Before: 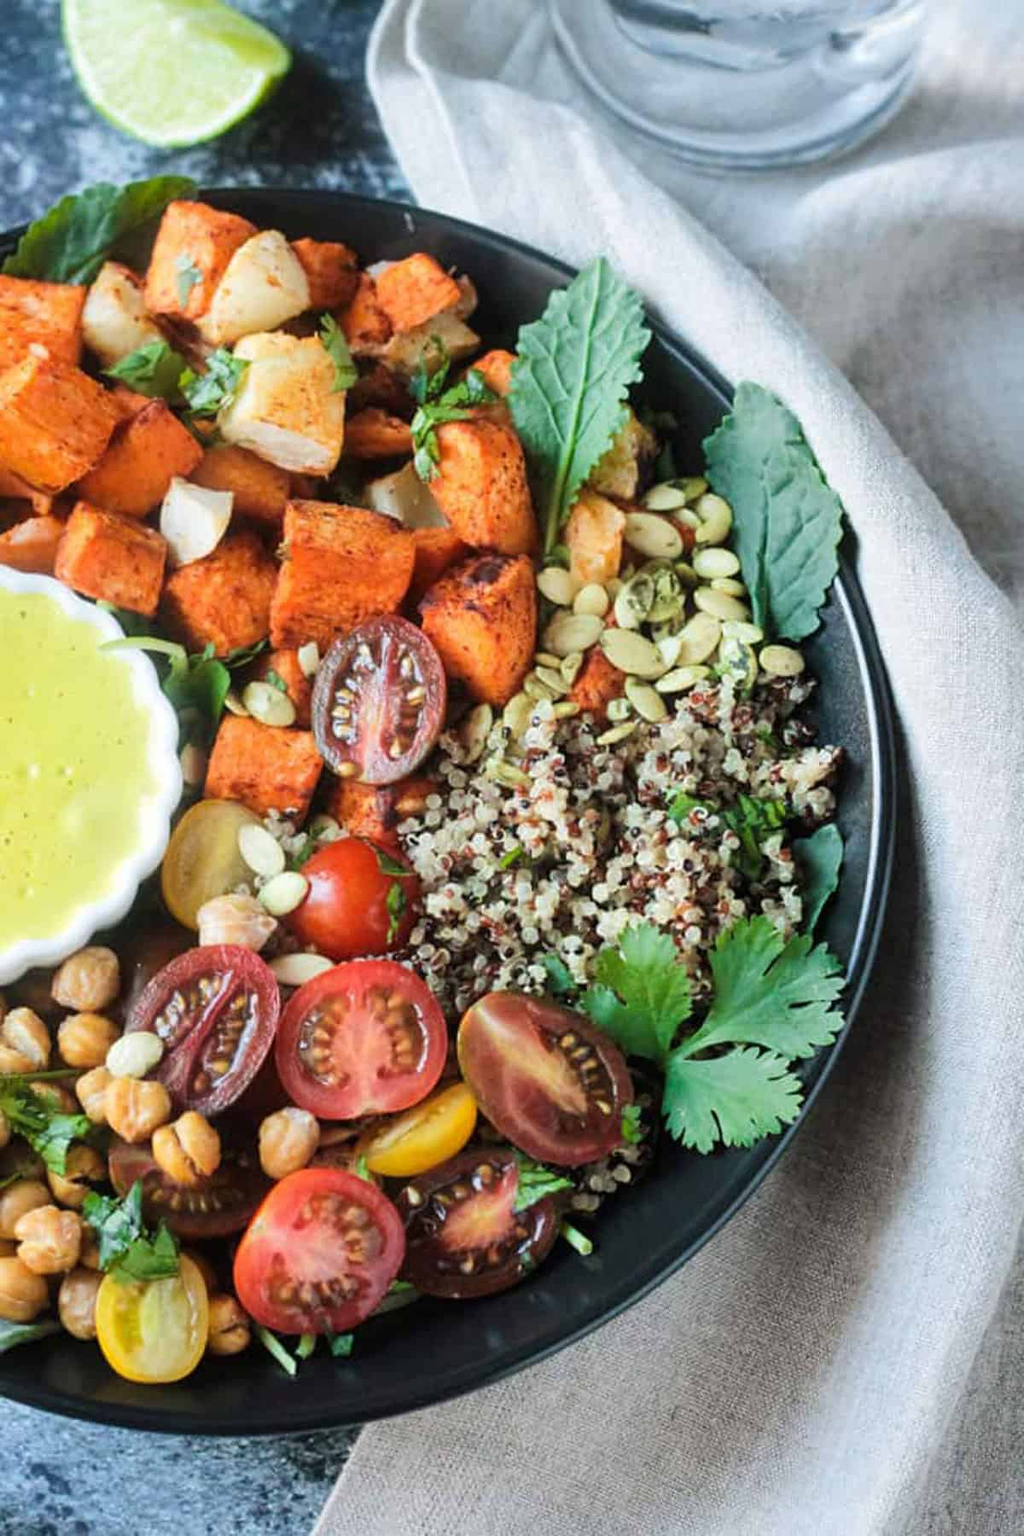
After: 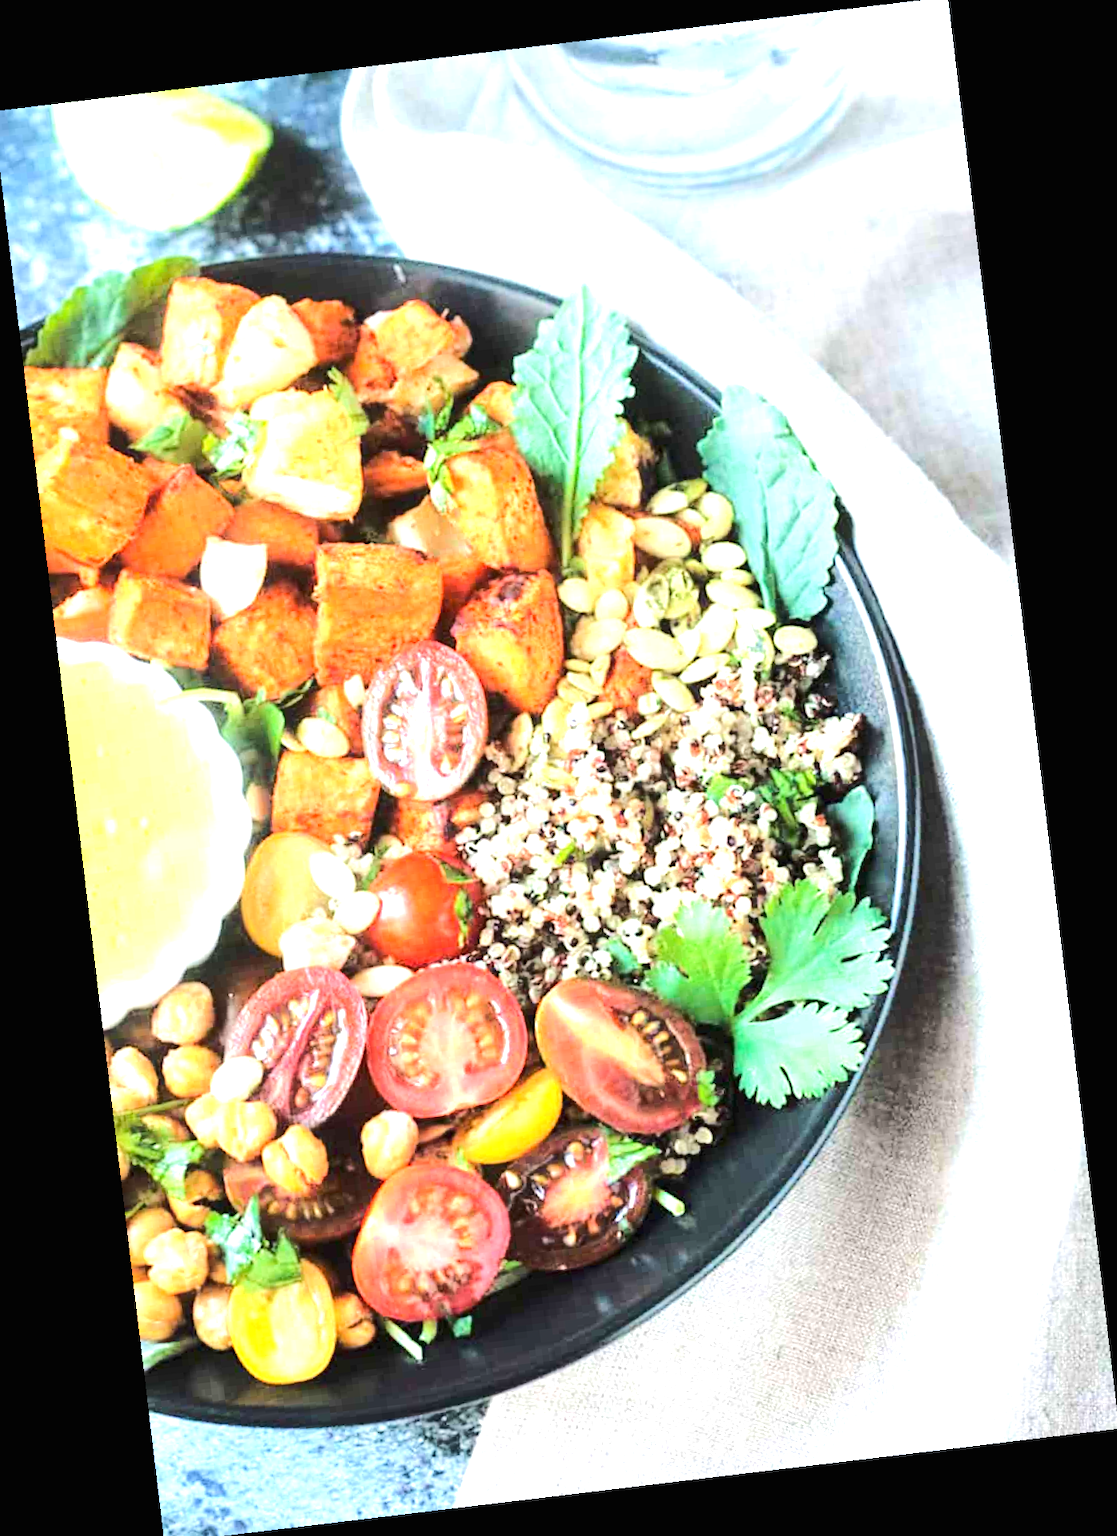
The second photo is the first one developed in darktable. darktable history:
crop and rotate: left 0.614%, top 0.179%, bottom 0.309%
exposure: black level correction 0, exposure 1.625 EV, compensate exposure bias true, compensate highlight preservation false
rotate and perspective: rotation -6.83°, automatic cropping off
rgb curve: curves: ch0 [(0, 0) (0.284, 0.292) (0.505, 0.644) (1, 1)]; ch1 [(0, 0) (0.284, 0.292) (0.505, 0.644) (1, 1)]; ch2 [(0, 0) (0.284, 0.292) (0.505, 0.644) (1, 1)], compensate middle gray true
